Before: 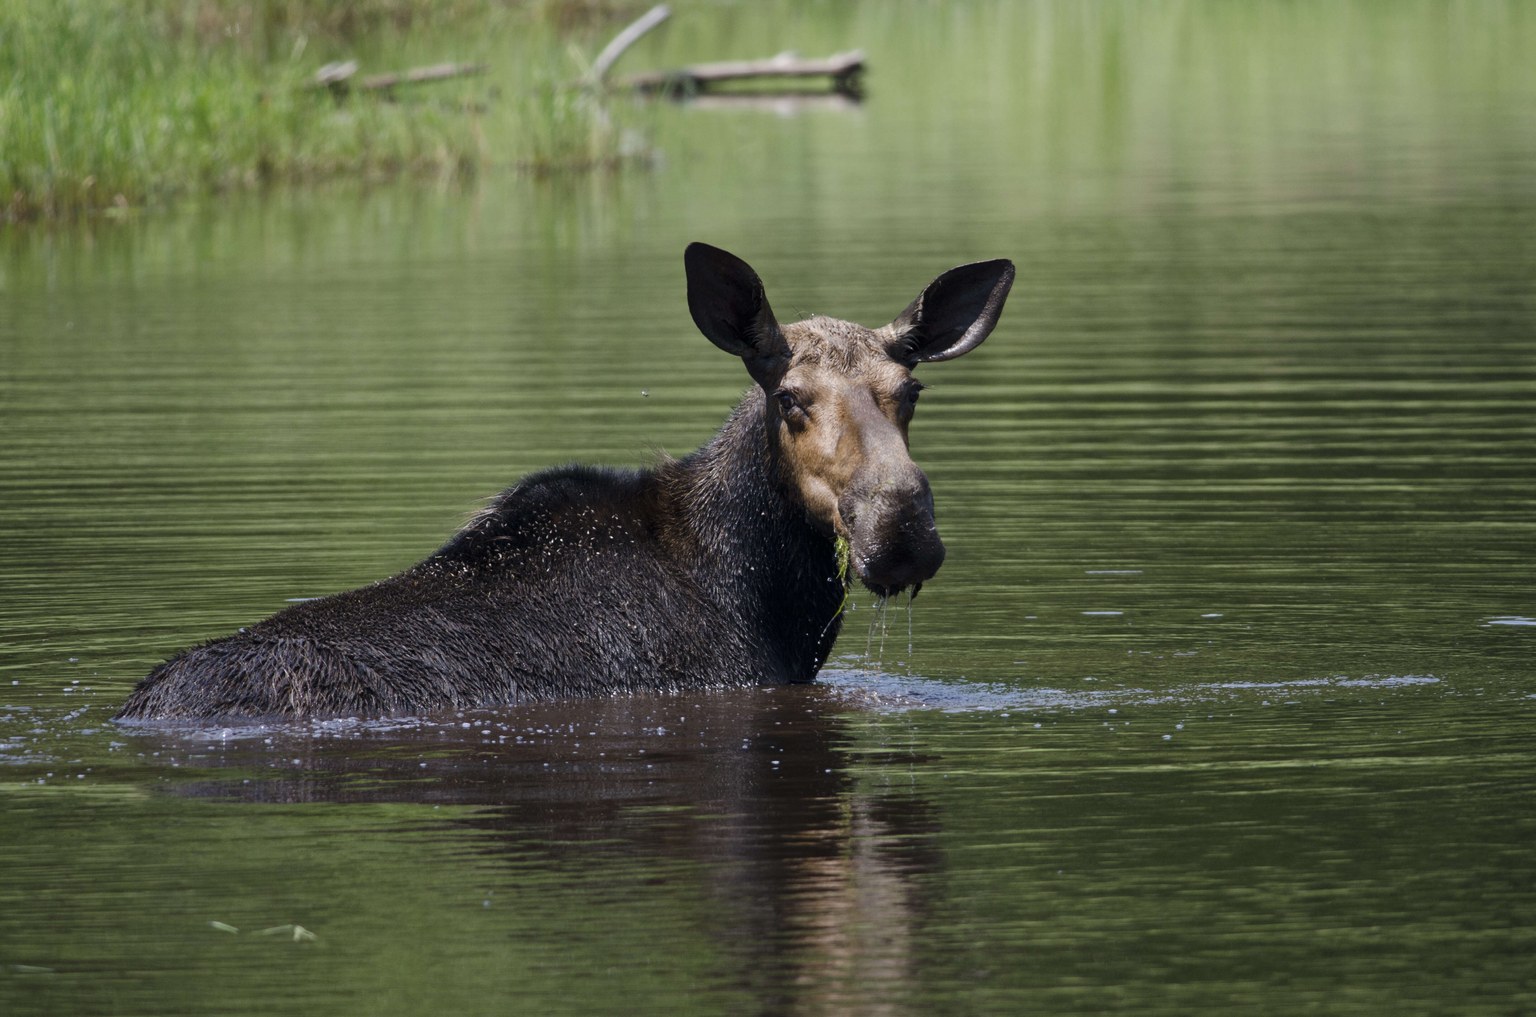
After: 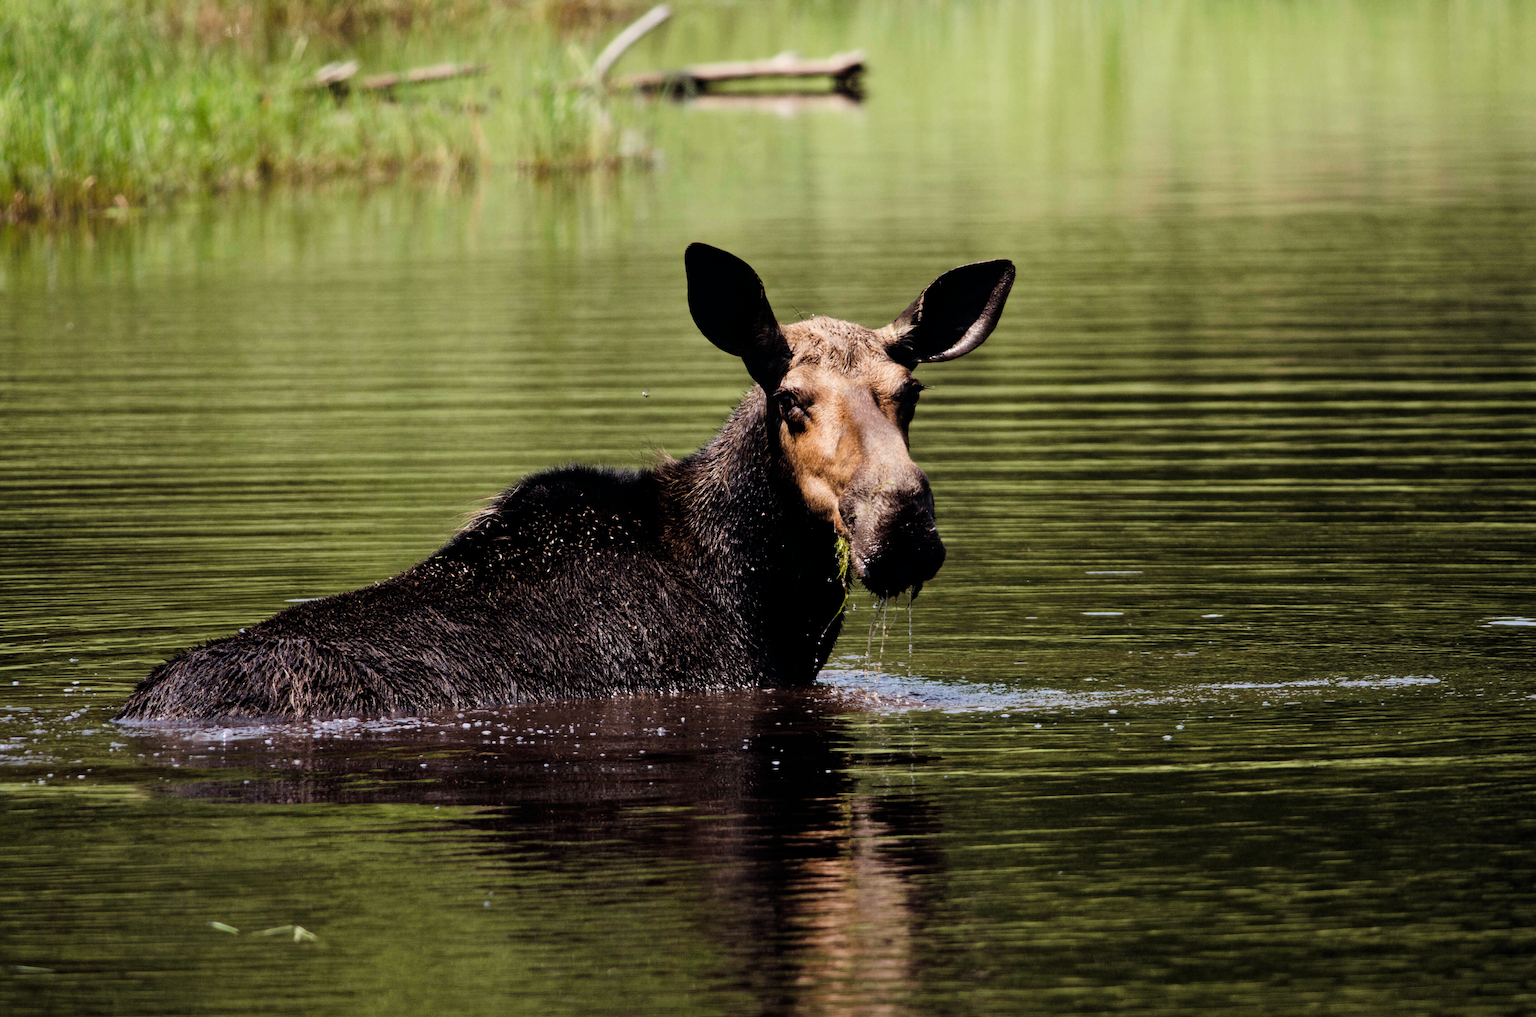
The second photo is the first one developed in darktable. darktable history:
filmic rgb: black relative exposure -5.36 EV, white relative exposure 2.89 EV, dynamic range scaling -37.47%, hardness 3.98, contrast 1.616, highlights saturation mix -0.746%
local contrast: mode bilateral grid, contrast 15, coarseness 35, detail 105%, midtone range 0.2
color balance rgb: power › luminance 9.968%, power › chroma 2.808%, power › hue 57.29°, global offset › chroma 0.141%, global offset › hue 254.24°, perceptual saturation grading › global saturation 4.17%, global vibrance 20%
